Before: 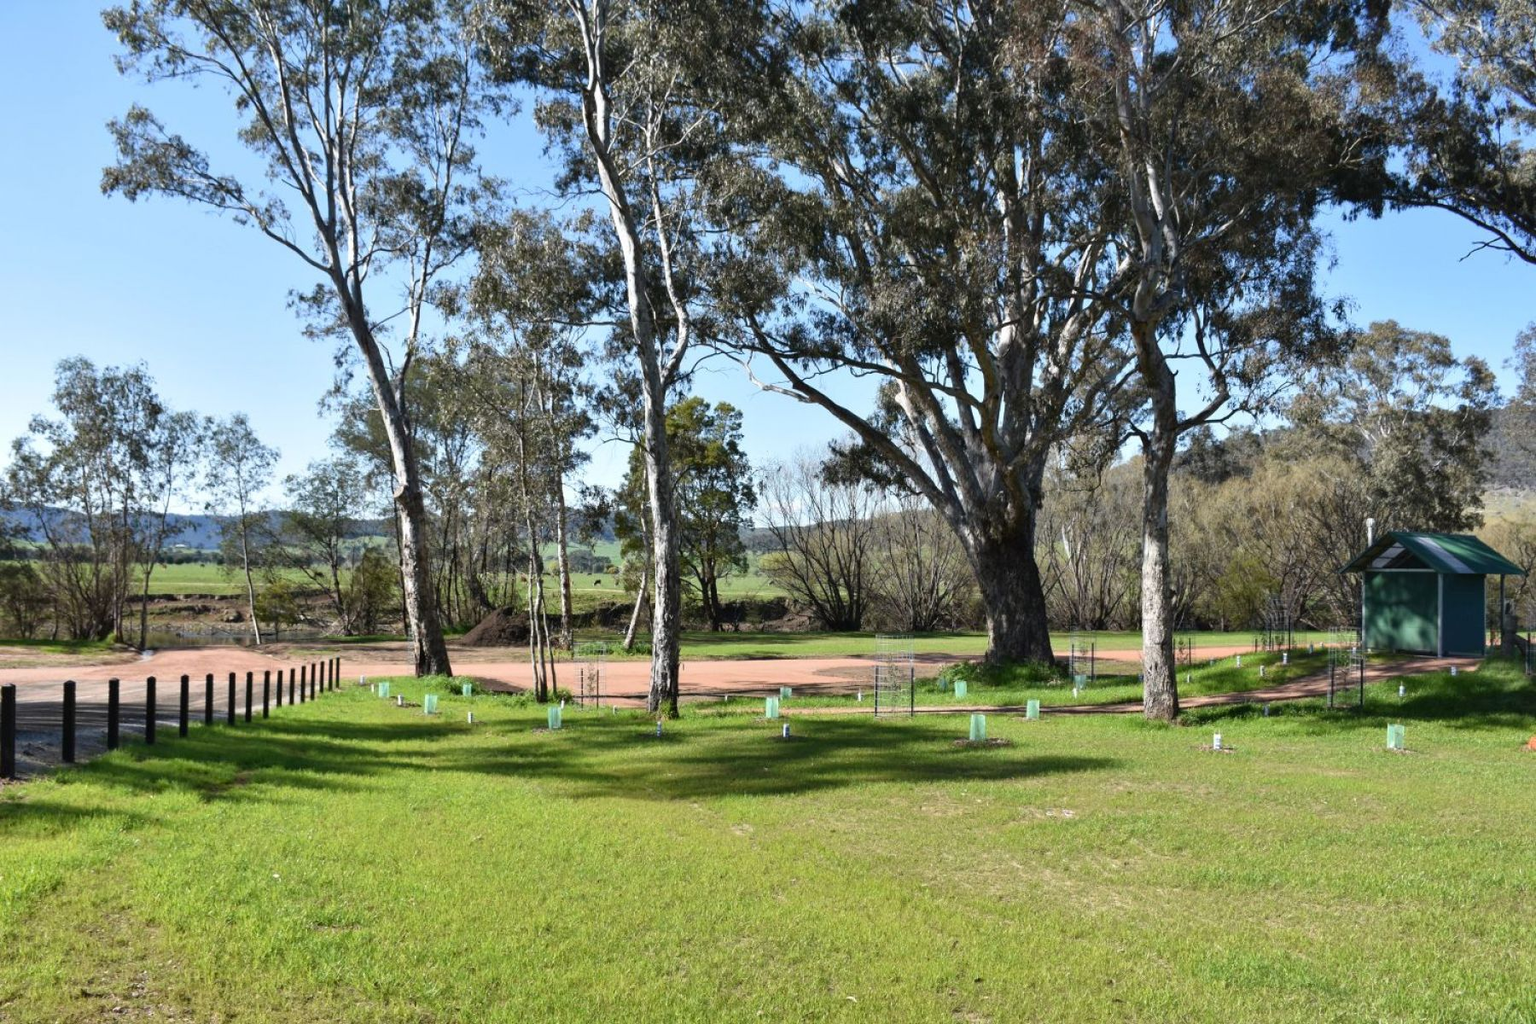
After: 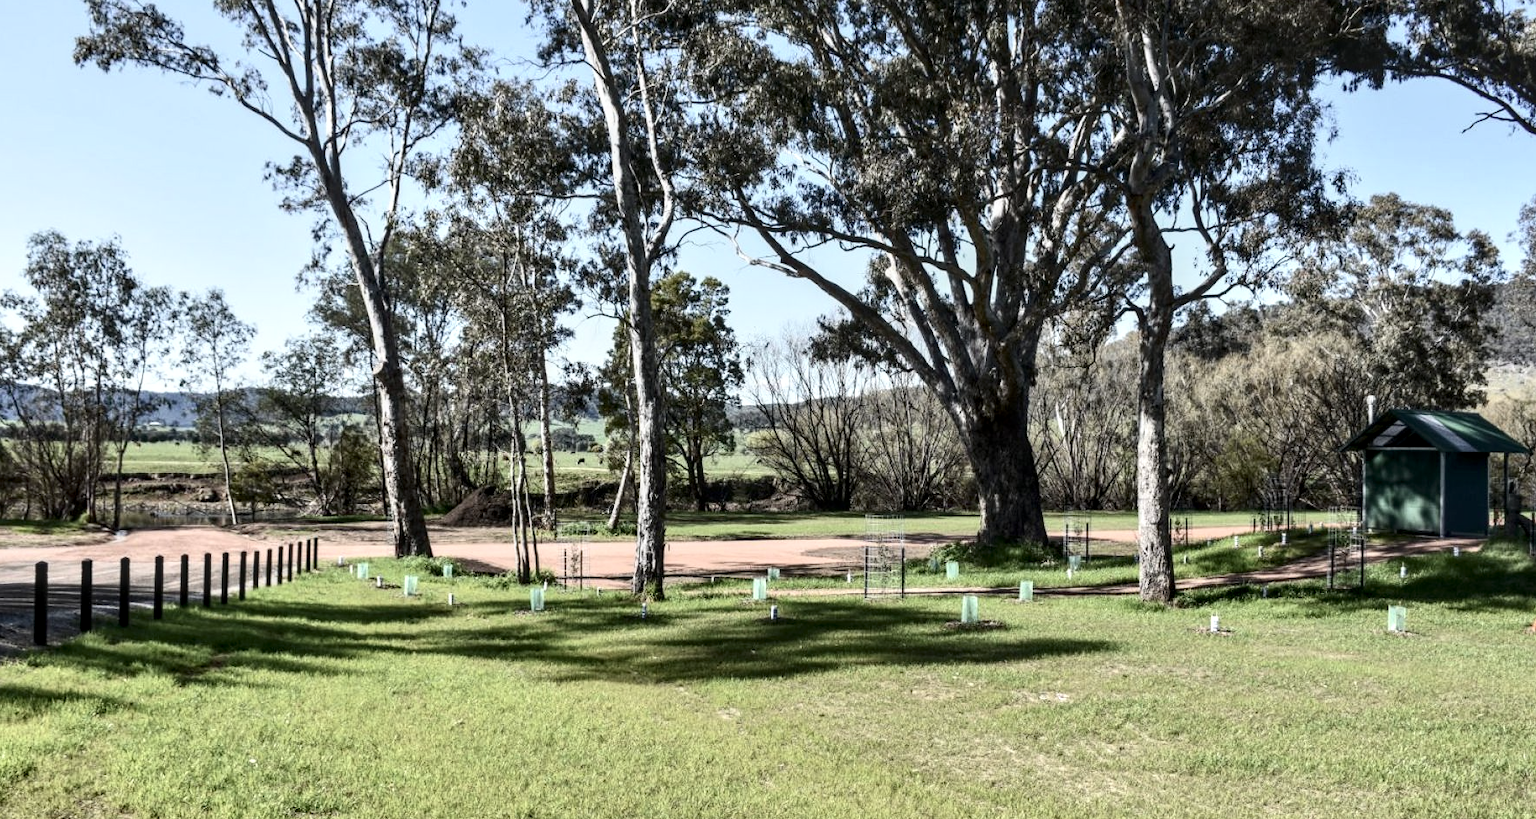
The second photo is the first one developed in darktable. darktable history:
crop and rotate: left 1.944%, top 12.877%, right 0.196%, bottom 8.83%
contrast brightness saturation: contrast 0.249, saturation -0.319
local contrast: highlights 63%, detail 143%, midtone range 0.423
